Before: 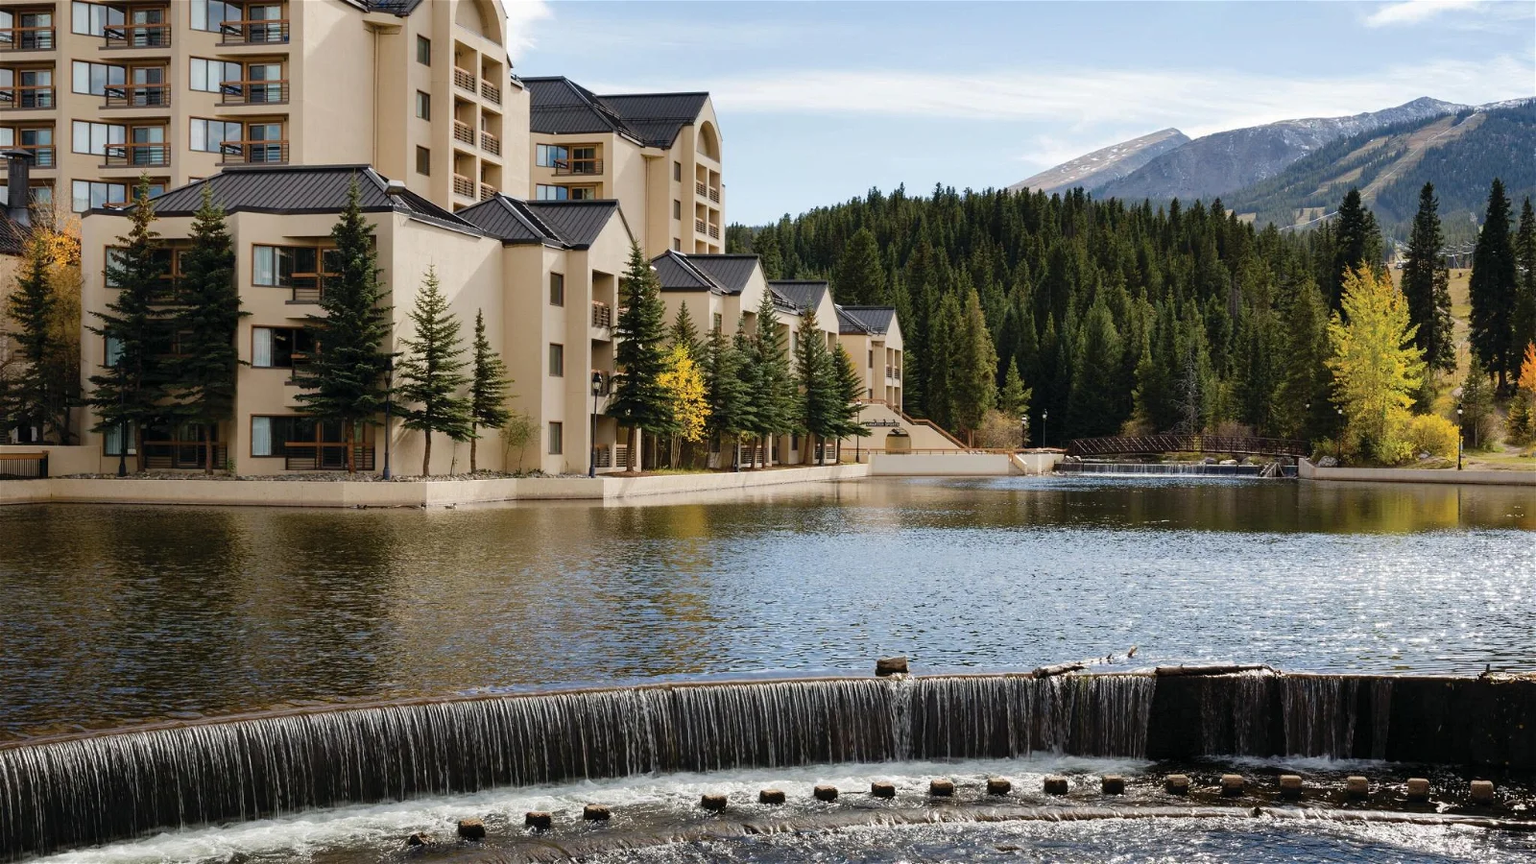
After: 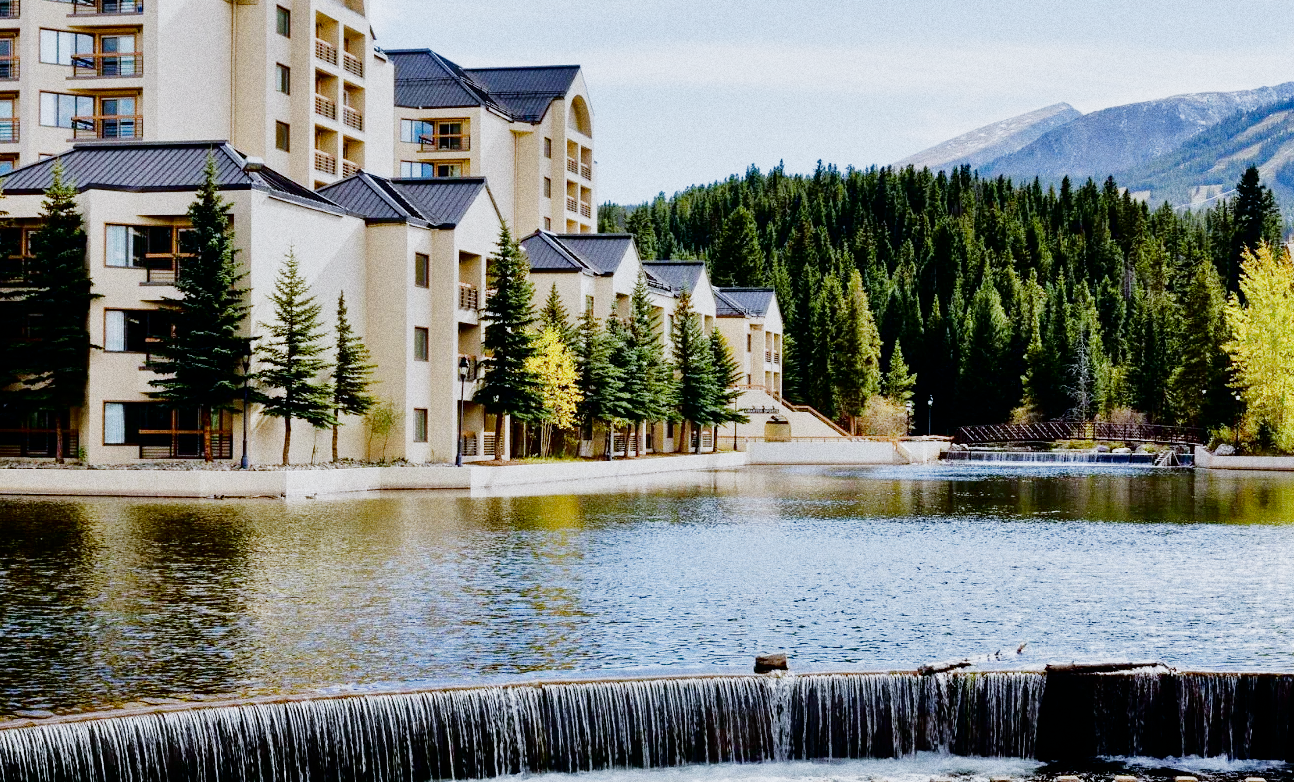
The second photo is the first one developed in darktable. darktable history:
color balance rgb: perceptual saturation grading › mid-tones 6.33%, perceptual saturation grading › shadows 72.44%, perceptual brilliance grading › highlights 11.59%, contrast 5.05%
crop: left 9.929%, top 3.475%, right 9.188%, bottom 9.529%
tone equalizer: -7 EV 0.15 EV, -6 EV 0.6 EV, -5 EV 1.15 EV, -4 EV 1.33 EV, -3 EV 1.15 EV, -2 EV 0.6 EV, -1 EV 0.15 EV, mask exposure compensation -0.5 EV
white balance: red 0.926, green 1.003, blue 1.133
sigmoid: skew -0.2, preserve hue 0%, red attenuation 0.1, red rotation 0.035, green attenuation 0.1, green rotation -0.017, blue attenuation 0.15, blue rotation -0.052, base primaries Rec2020
grain: coarseness 0.09 ISO, strength 40%
fill light: exposure -2 EV, width 8.6
